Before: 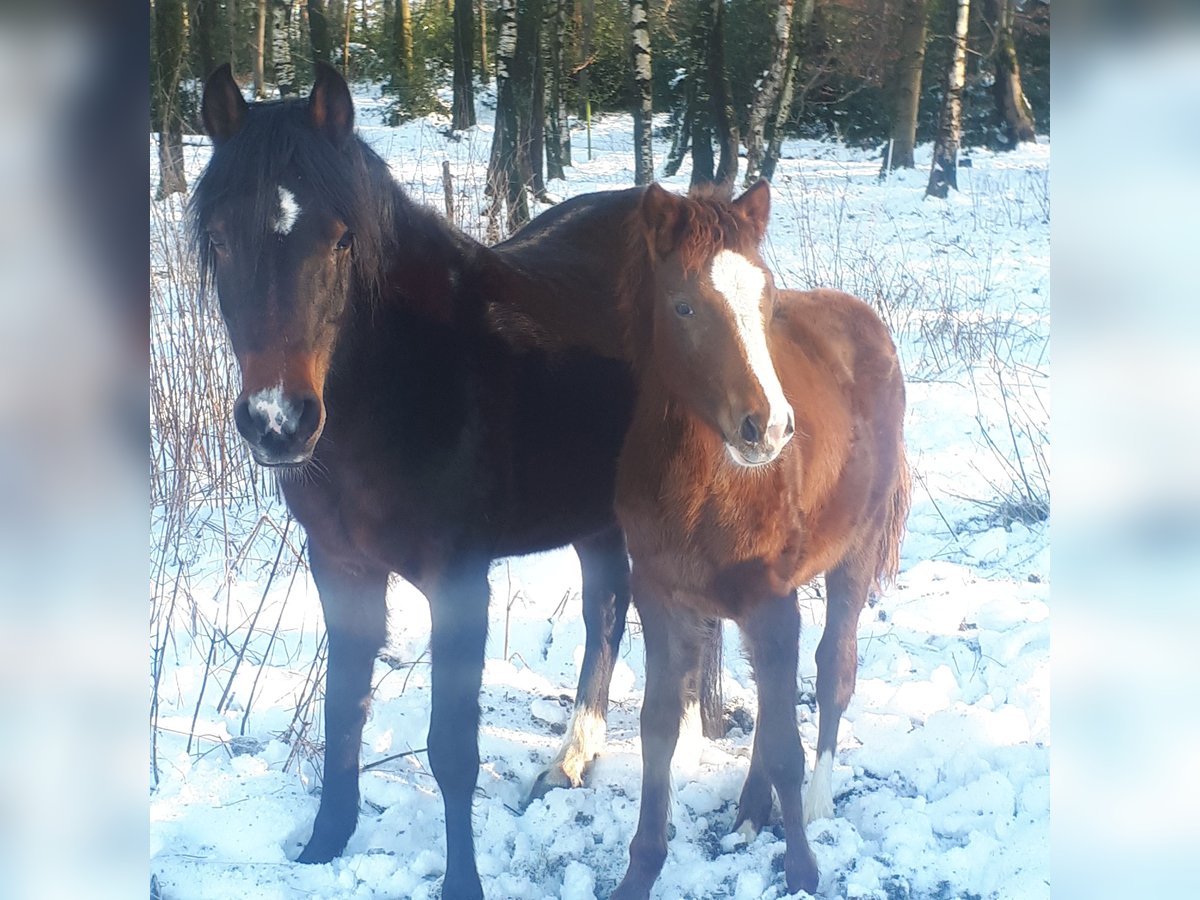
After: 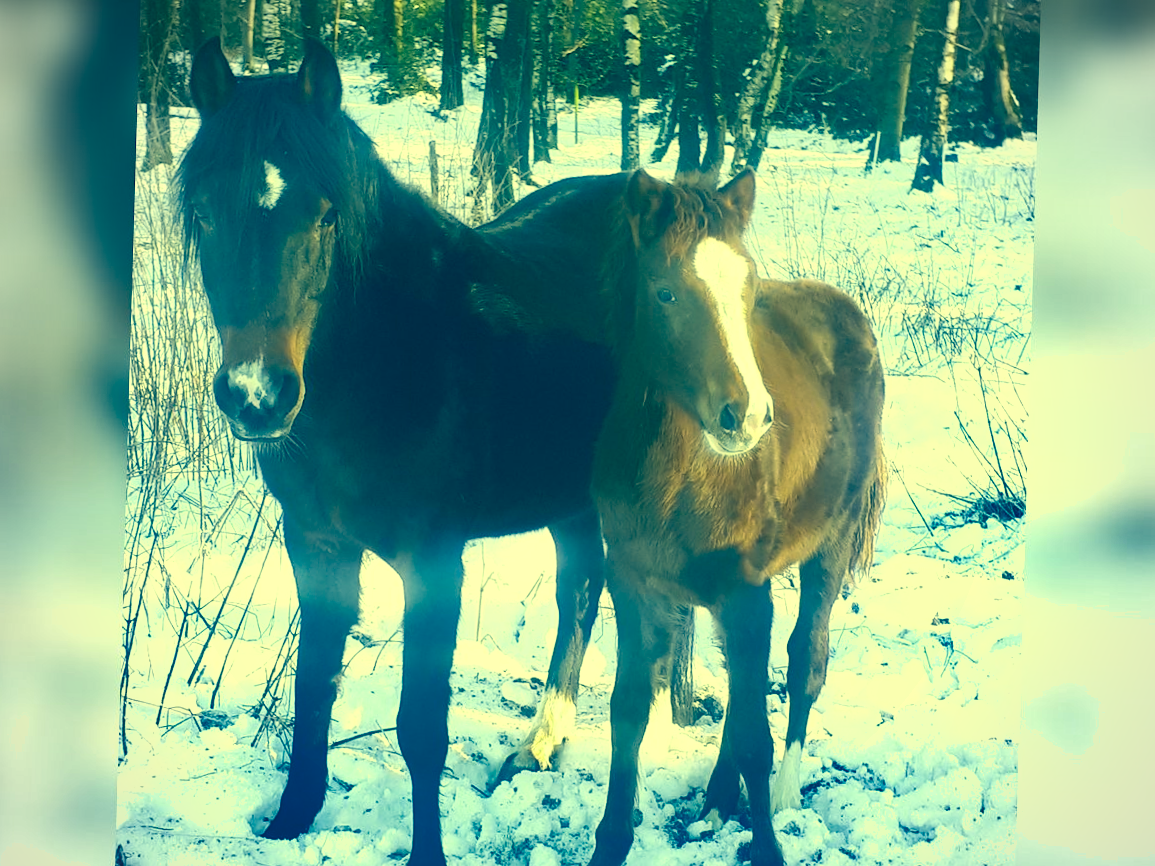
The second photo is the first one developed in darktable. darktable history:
crop and rotate: angle -1.69°
shadows and highlights: radius 117.11, shadows 41.77, highlights -61.78, highlights color adjustment 55.88%, soften with gaussian
contrast brightness saturation: contrast 0.149, brightness 0.055
exposure: exposure 0.209 EV, compensate exposure bias true, compensate highlight preservation false
color correction: highlights a* -15.36, highlights b* 39.91, shadows a* -39.75, shadows b* -26.1
vignetting: fall-off start 73.04%, brightness -0.206, unbound false
